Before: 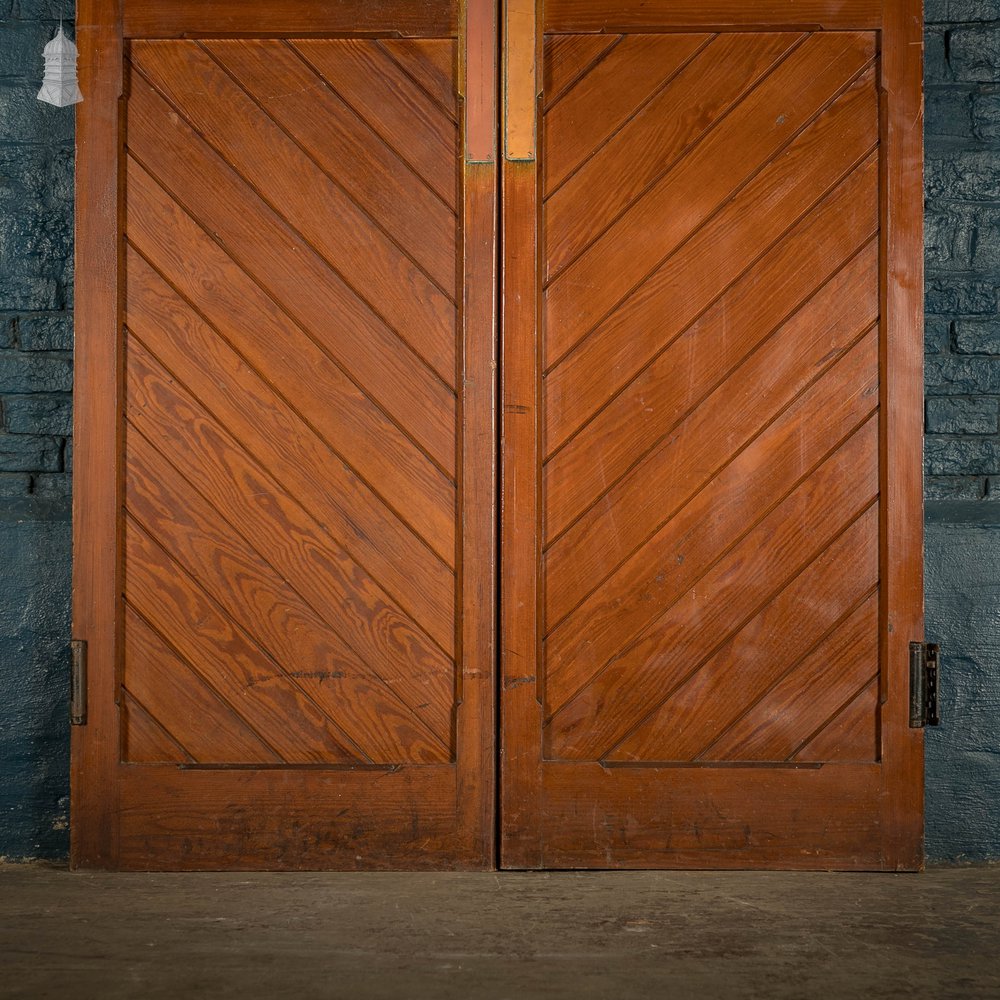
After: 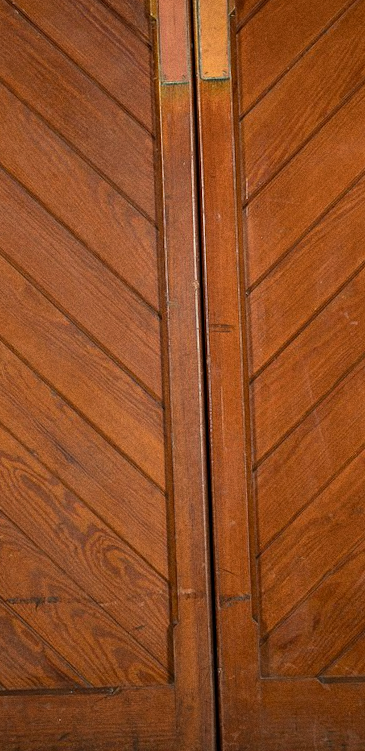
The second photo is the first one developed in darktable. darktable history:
crop and rotate: left 29.476%, top 10.214%, right 35.32%, bottom 17.333%
grain: coarseness 0.09 ISO
rotate and perspective: rotation -2.22°, lens shift (horizontal) -0.022, automatic cropping off
